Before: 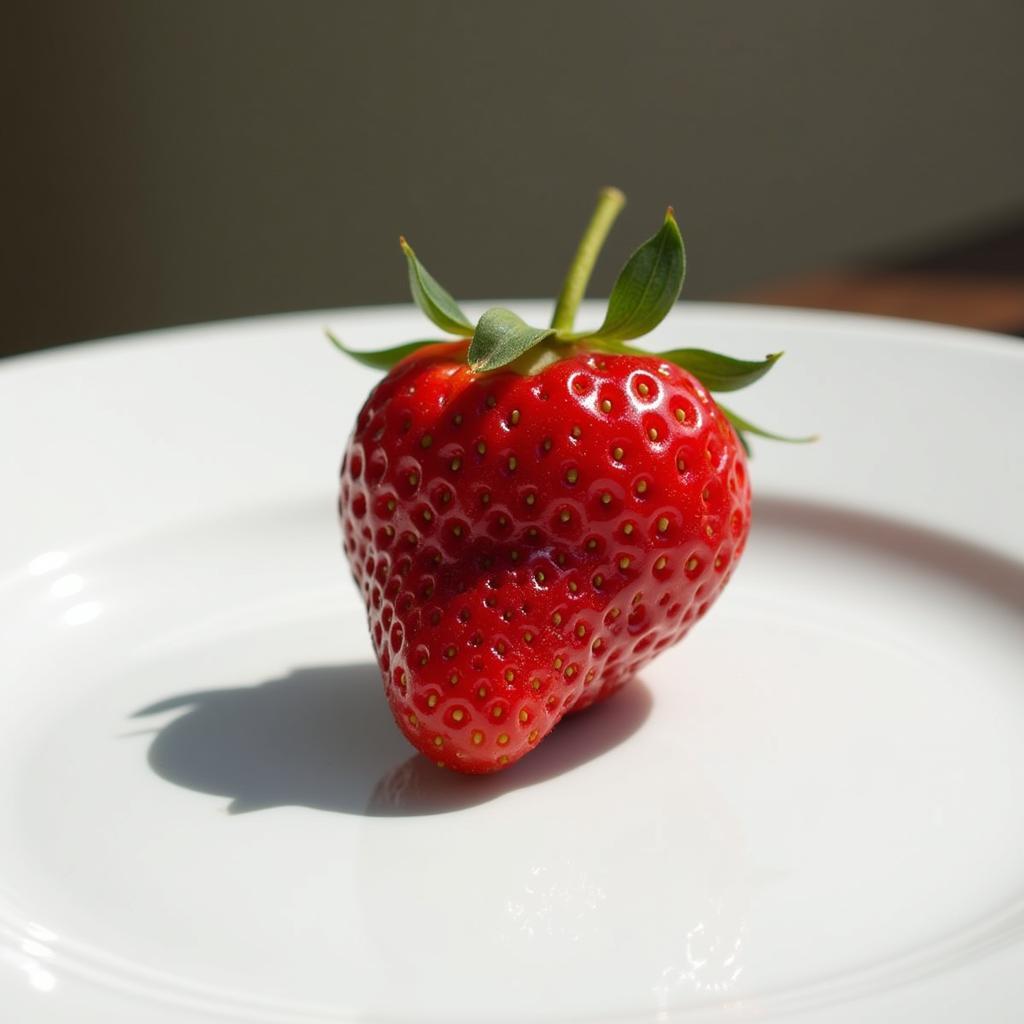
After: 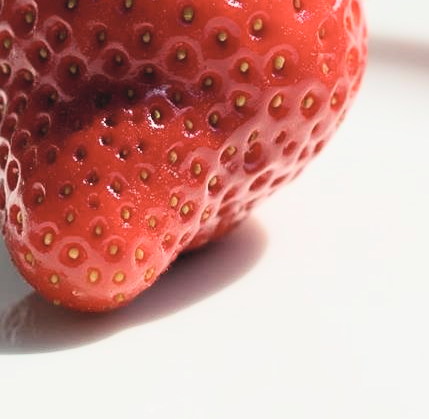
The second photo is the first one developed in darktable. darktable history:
crop: left 37.585%, top 45.195%, right 20.501%, bottom 13.826%
contrast brightness saturation: contrast 0.384, brightness 0.526
filmic rgb: black relative exposure -7.65 EV, white relative exposure 4.56 EV, hardness 3.61, contrast 1.06, add noise in highlights 0.001, preserve chrominance max RGB, color science v3 (2019), use custom middle-gray values true, contrast in highlights soft
